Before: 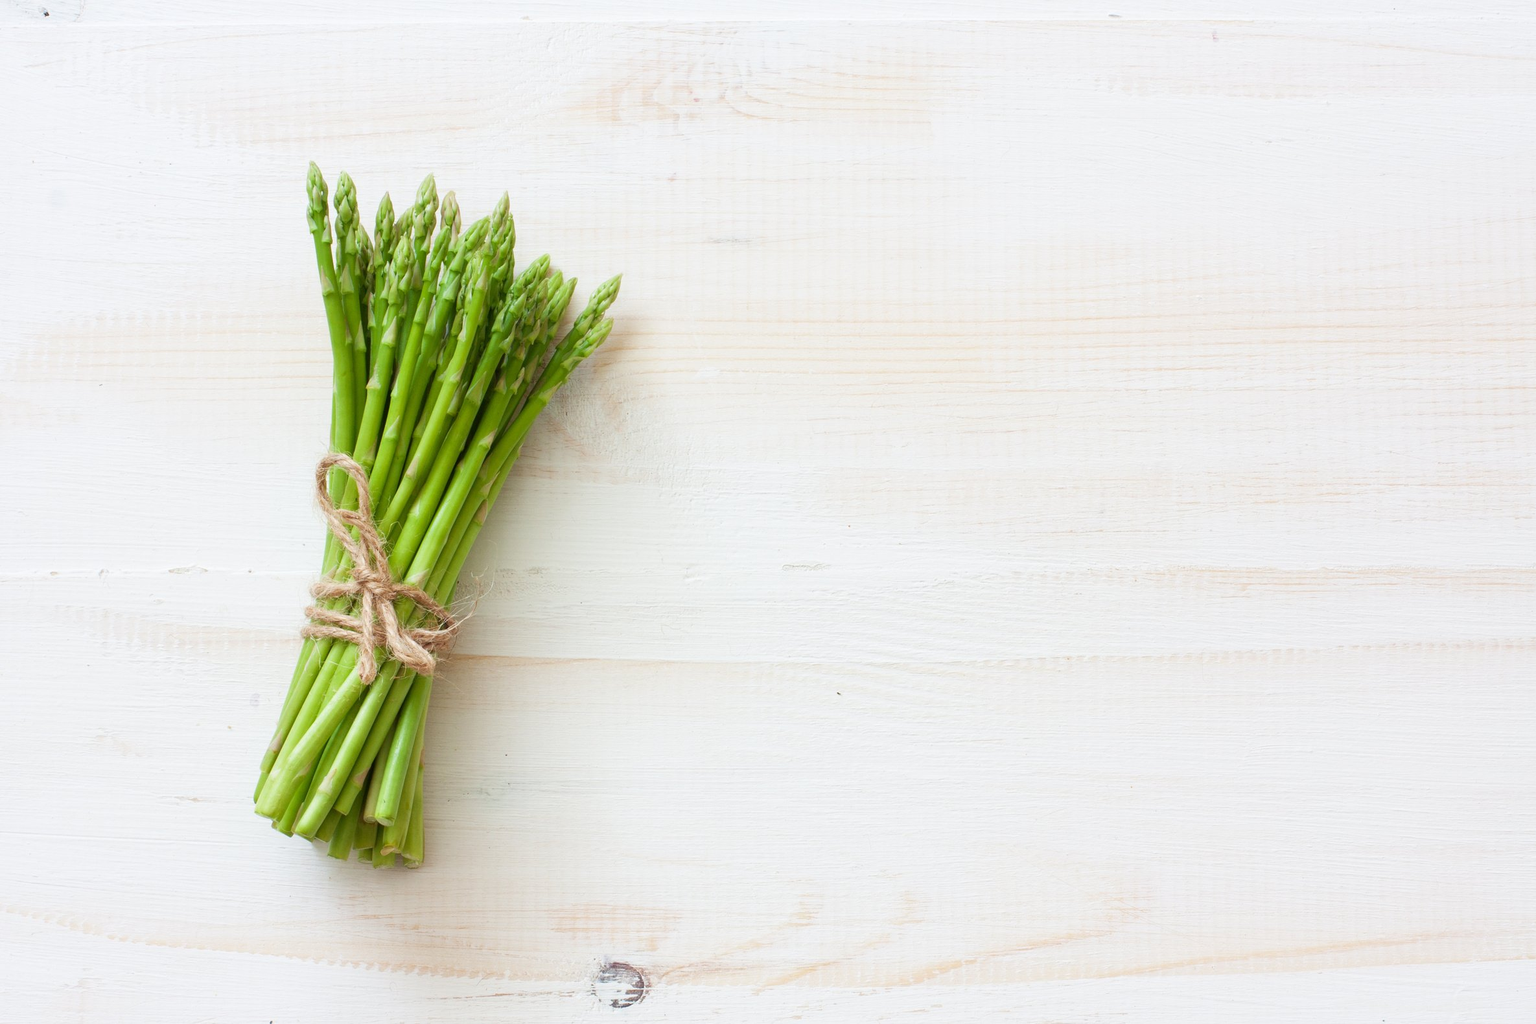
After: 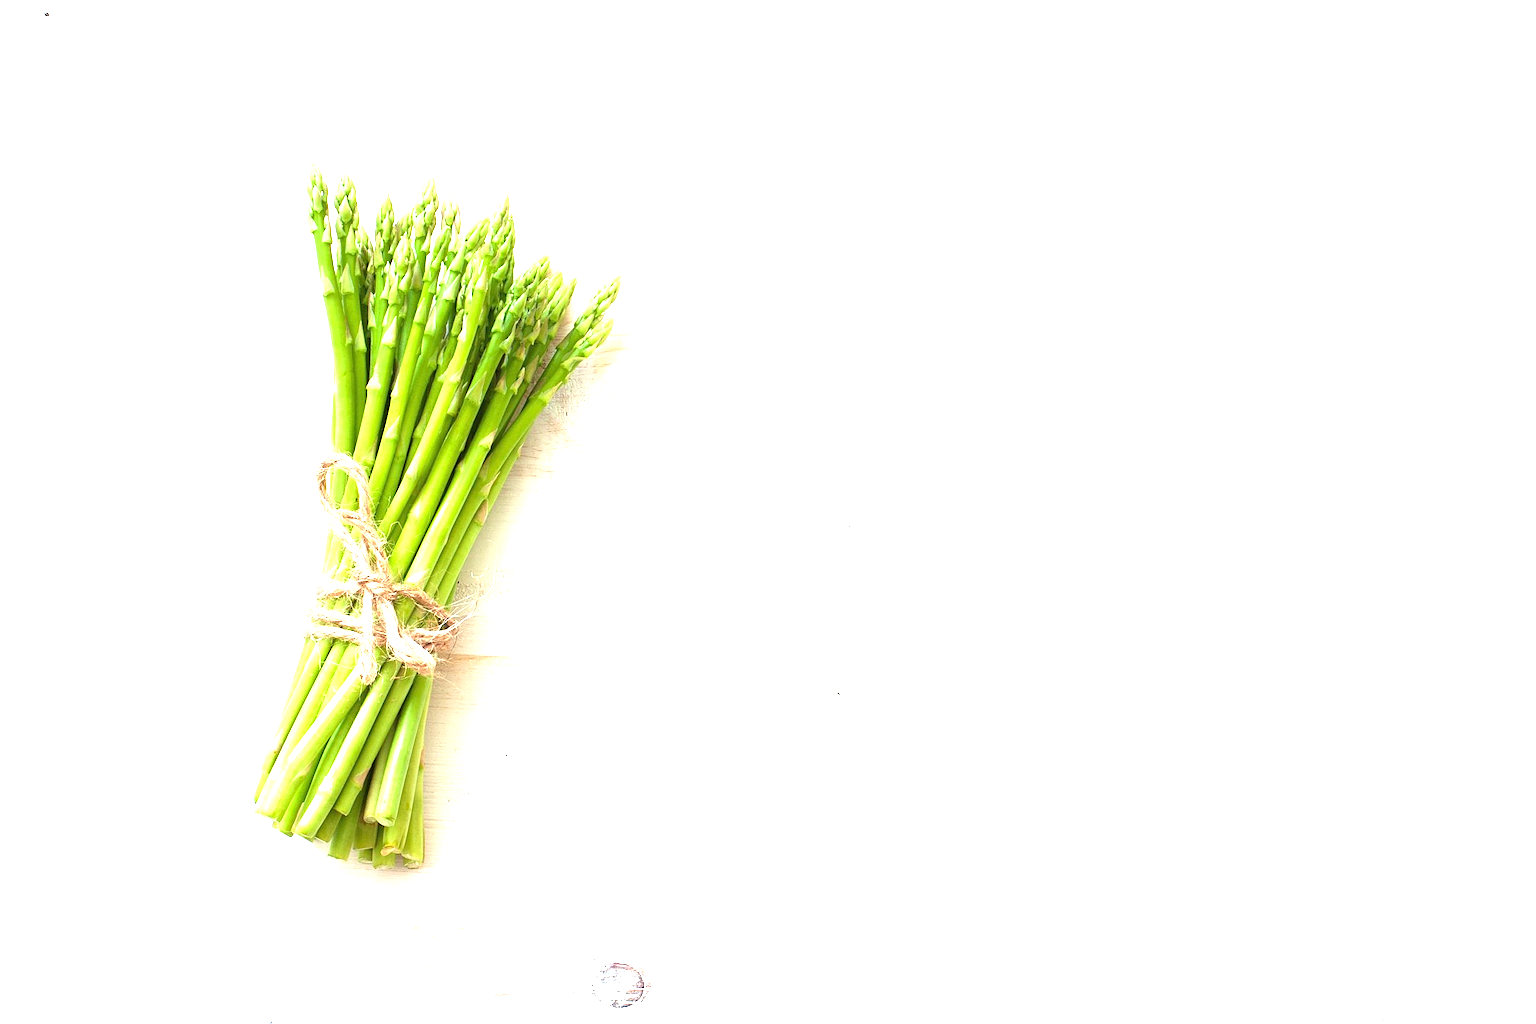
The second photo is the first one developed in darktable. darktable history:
tone equalizer: on, module defaults
sharpen: on, module defaults
exposure: black level correction 0, exposure 1.5 EV, compensate exposure bias true, compensate highlight preservation false
